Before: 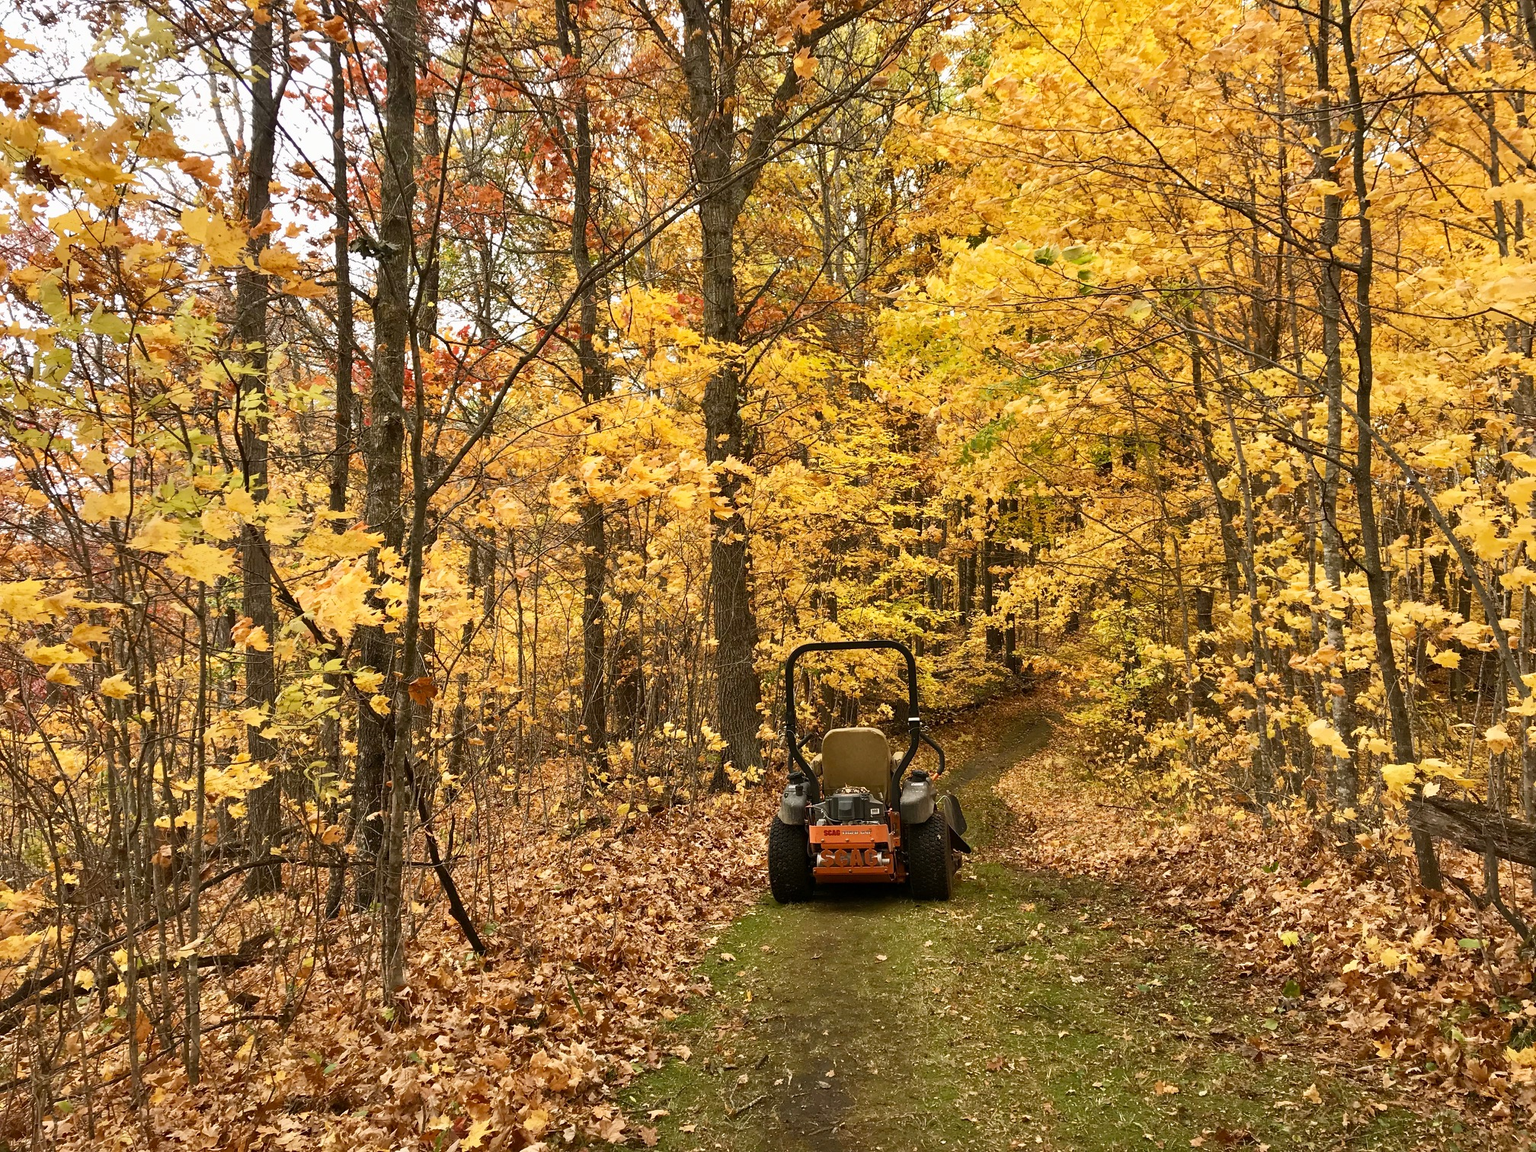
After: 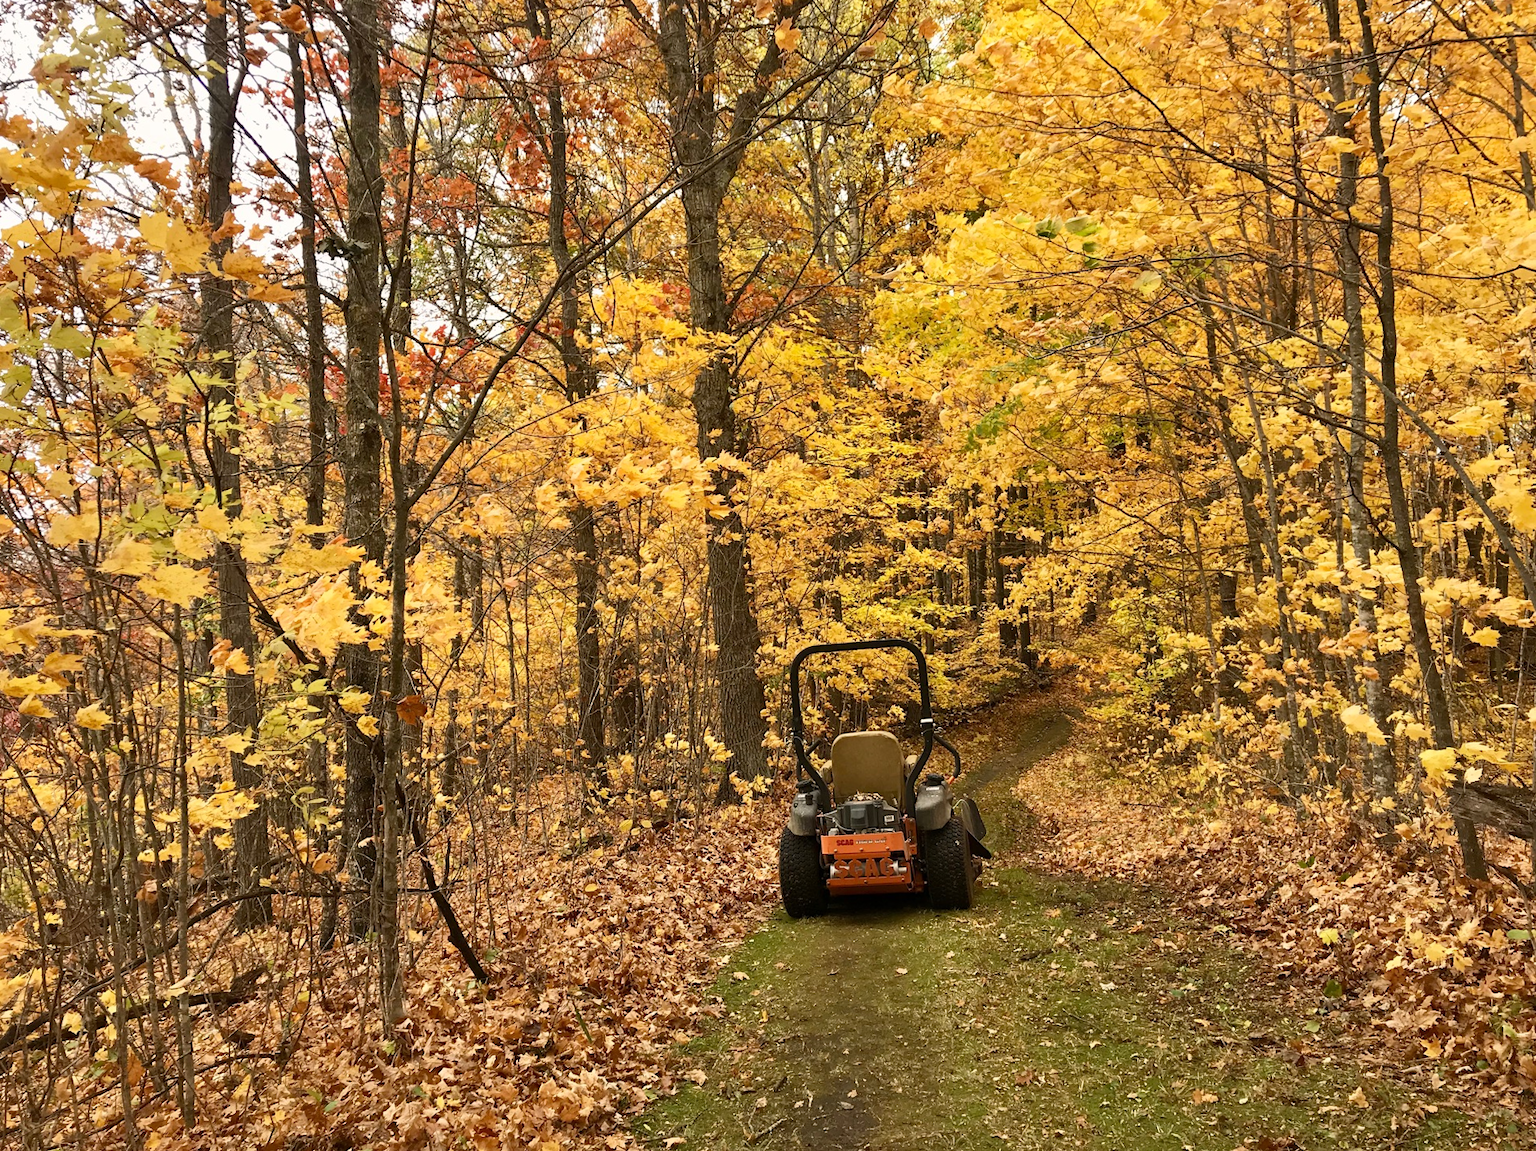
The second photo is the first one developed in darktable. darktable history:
rotate and perspective: rotation -2.12°, lens shift (vertical) 0.009, lens shift (horizontal) -0.008, automatic cropping original format, crop left 0.036, crop right 0.964, crop top 0.05, crop bottom 0.959
white balance: red 1.009, blue 0.985
